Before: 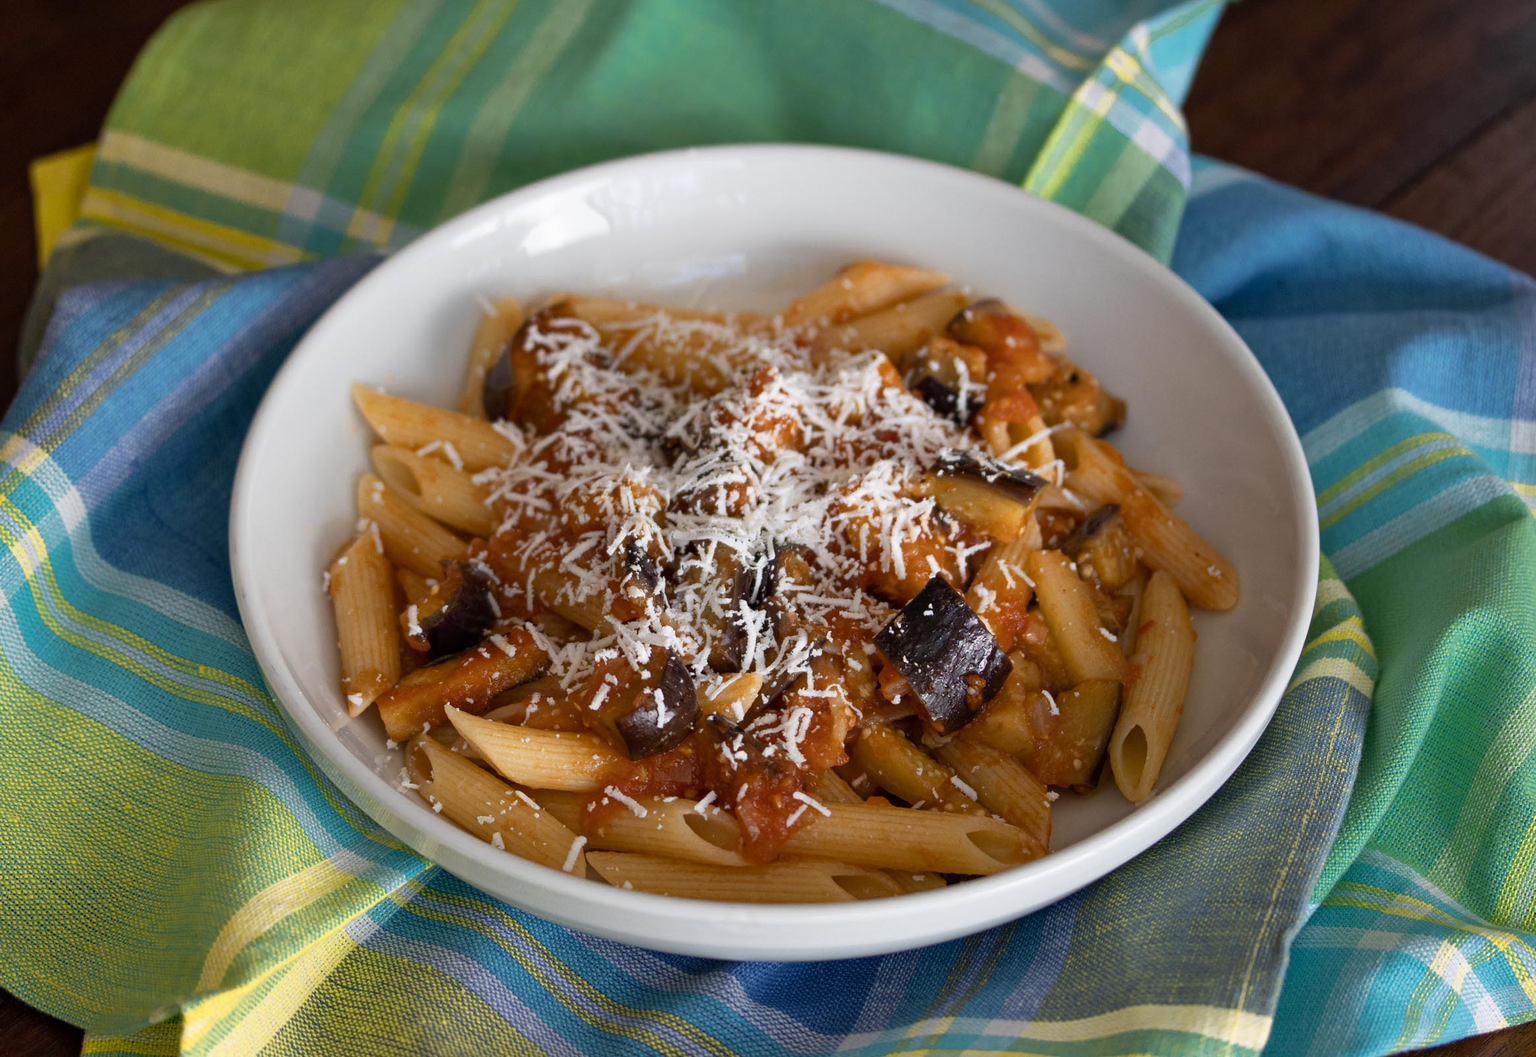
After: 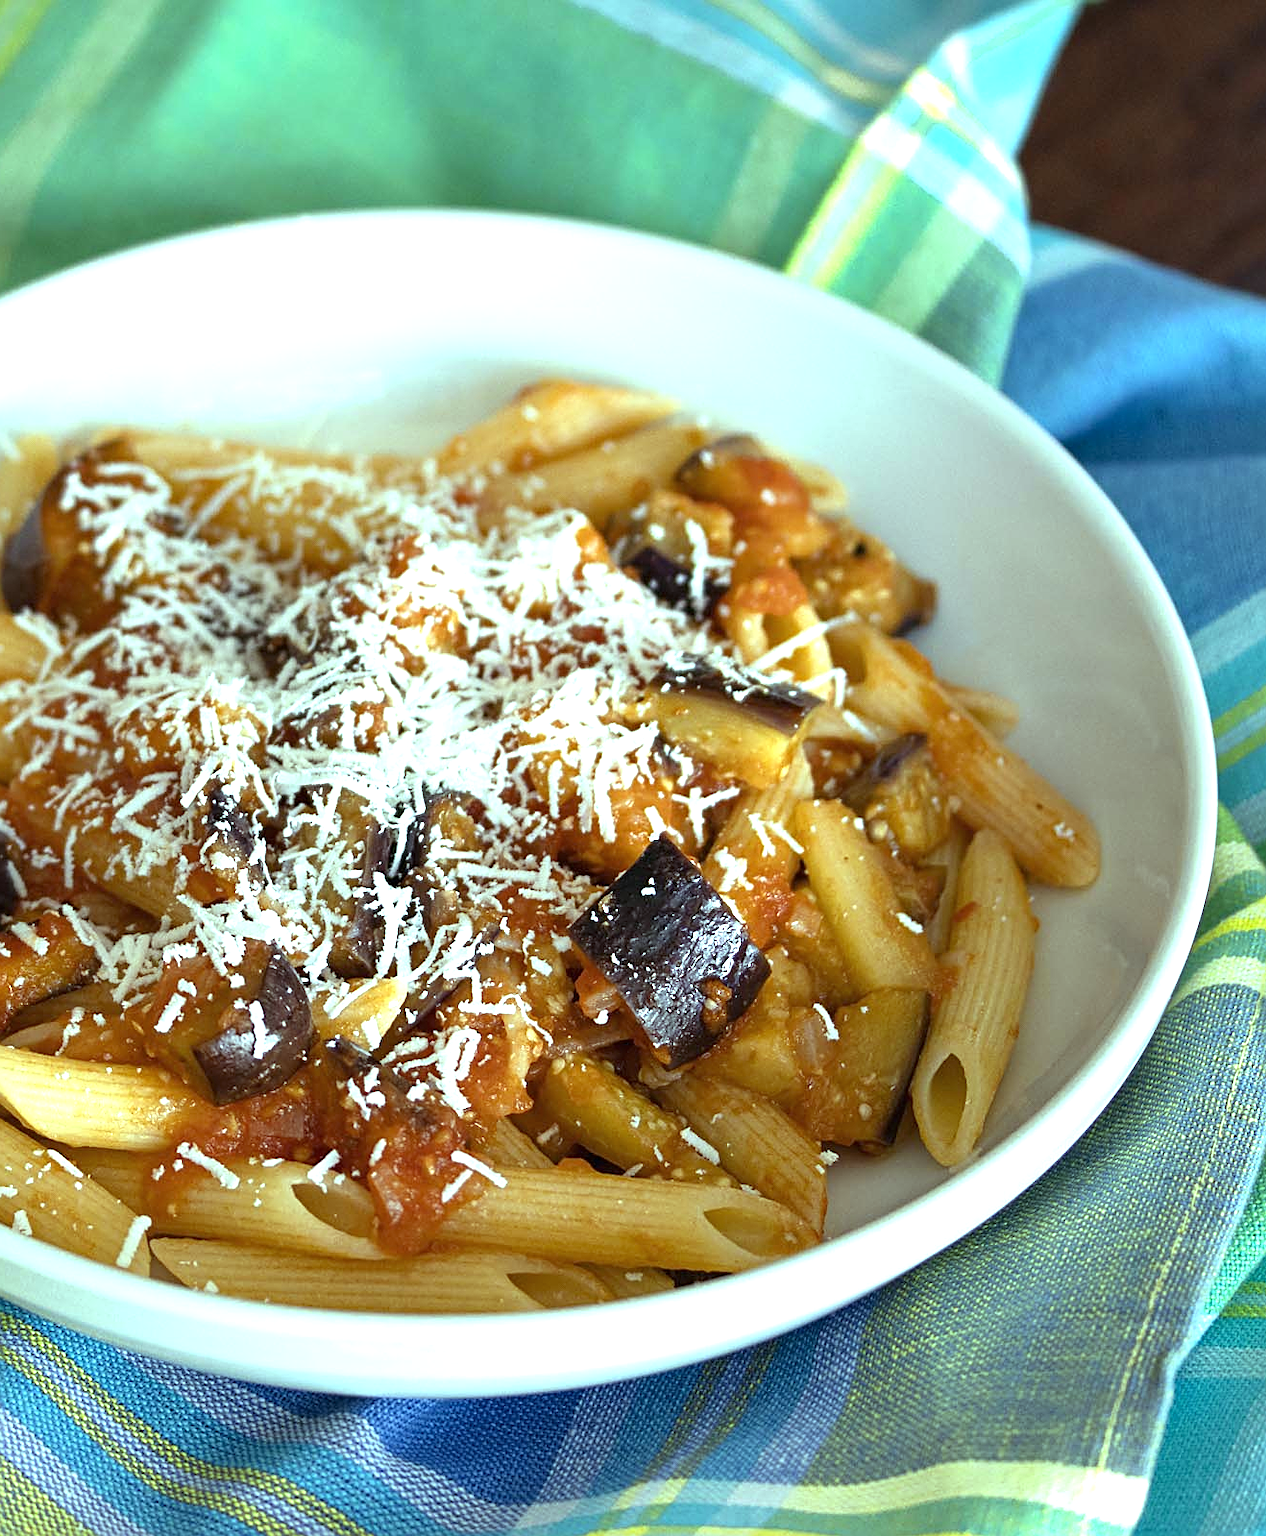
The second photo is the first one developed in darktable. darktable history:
crop: left 31.458%, top 0%, right 11.876%
exposure: black level correction 0, exposure 1.1 EV, compensate highlight preservation false
sharpen: on, module defaults
color balance: mode lift, gamma, gain (sRGB), lift [0.997, 0.979, 1.021, 1.011], gamma [1, 1.084, 0.916, 0.998], gain [1, 0.87, 1.13, 1.101], contrast 4.55%, contrast fulcrum 38.24%, output saturation 104.09%
